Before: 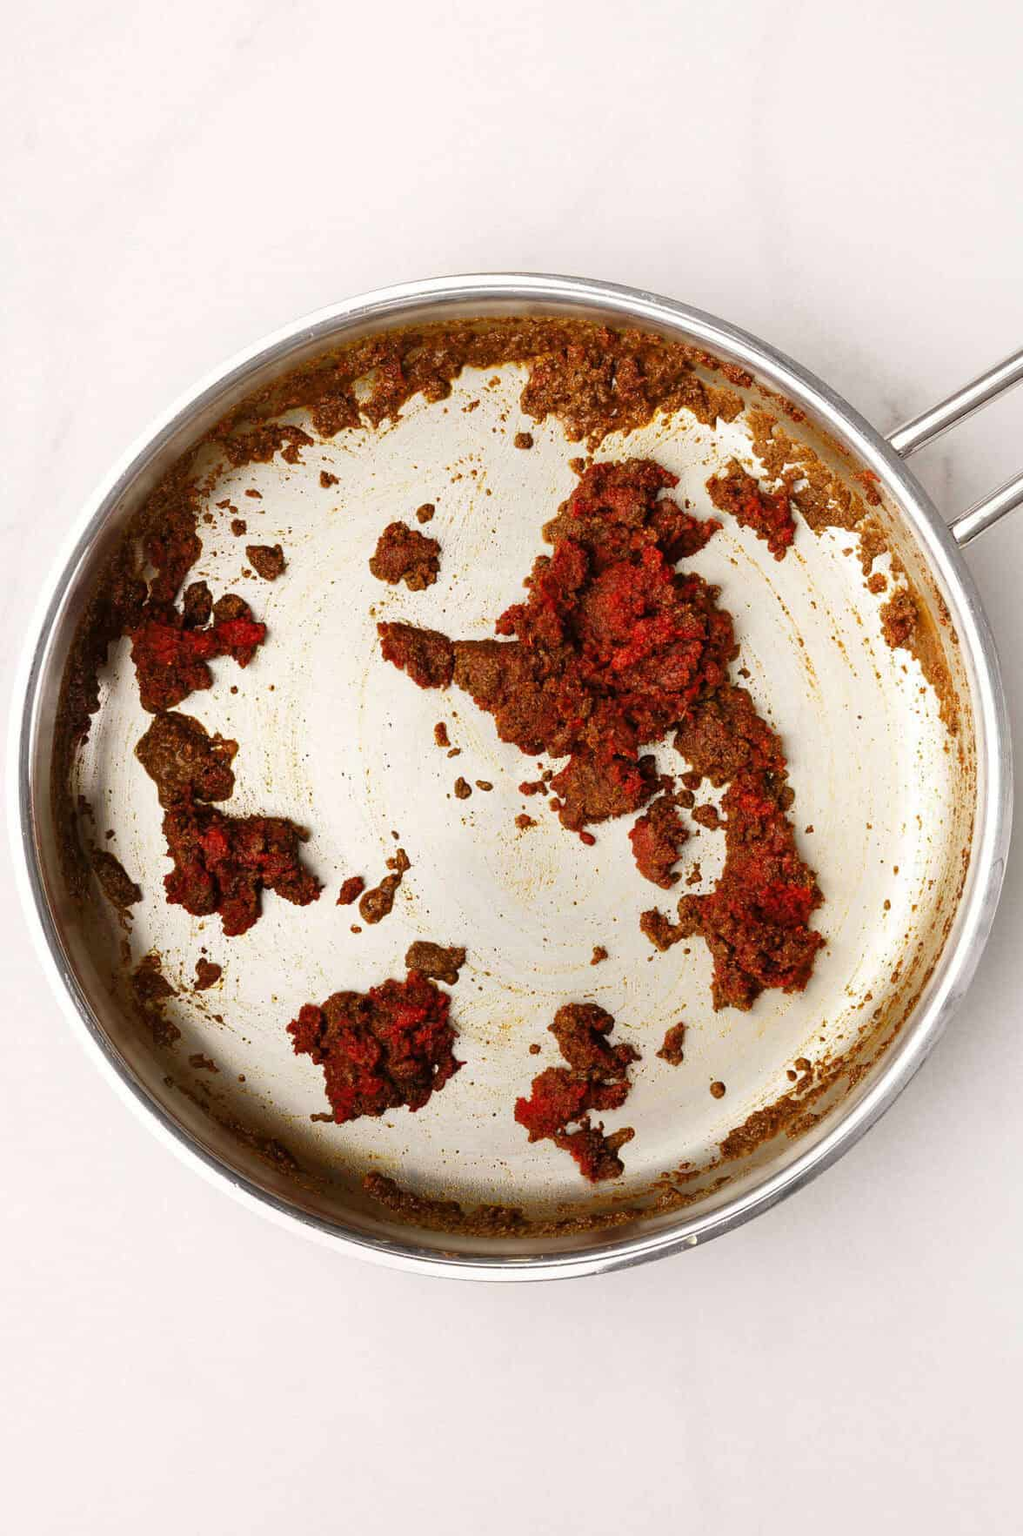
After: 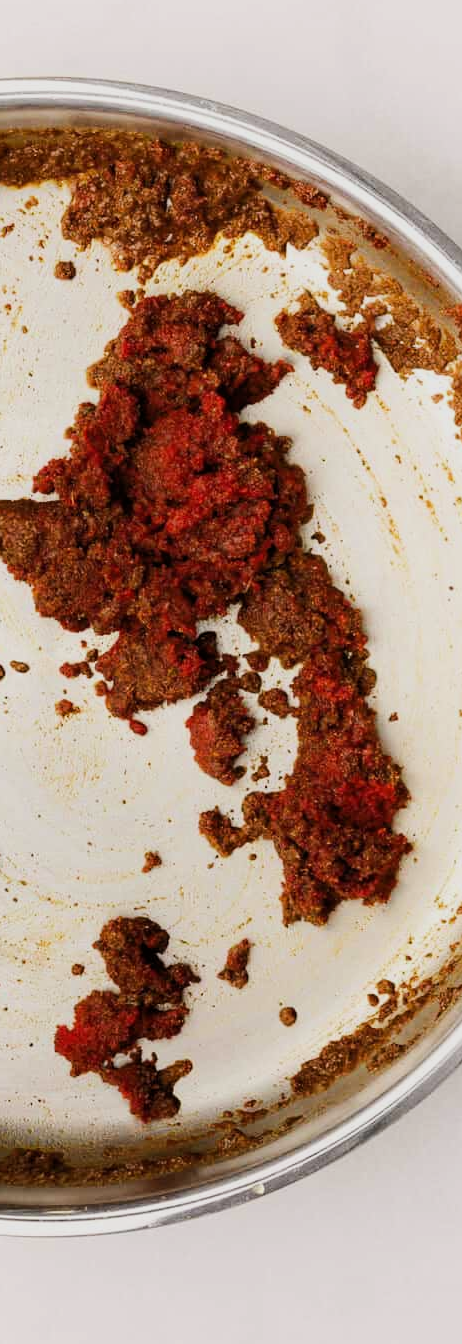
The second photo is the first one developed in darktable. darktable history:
crop: left 45.721%, top 13.393%, right 14.118%, bottom 10.01%
bloom: size 9%, threshold 100%, strength 7%
filmic rgb: hardness 4.17
tone equalizer: -8 EV -0.001 EV, -7 EV 0.001 EV, -6 EV -0.002 EV, -5 EV -0.003 EV, -4 EV -0.062 EV, -3 EV -0.222 EV, -2 EV -0.267 EV, -1 EV 0.105 EV, +0 EV 0.303 EV
